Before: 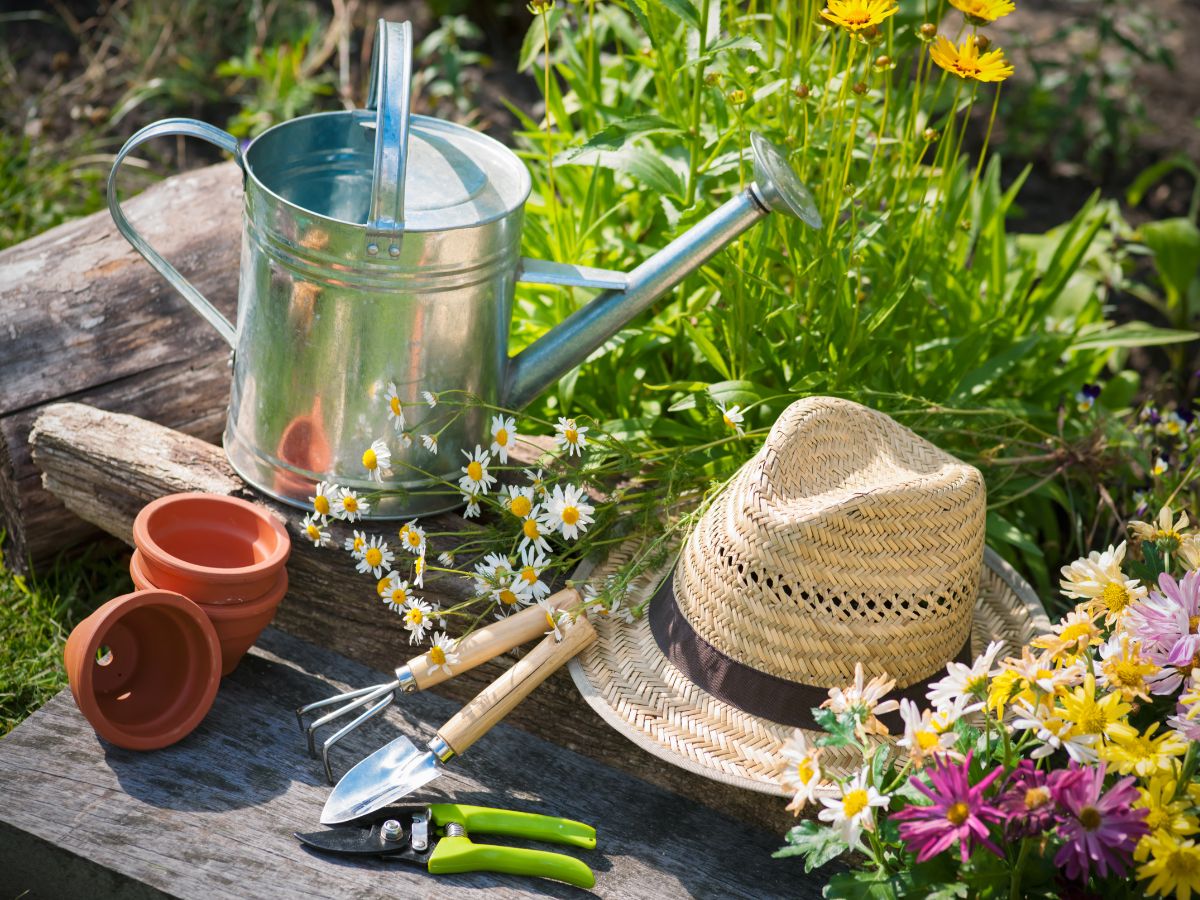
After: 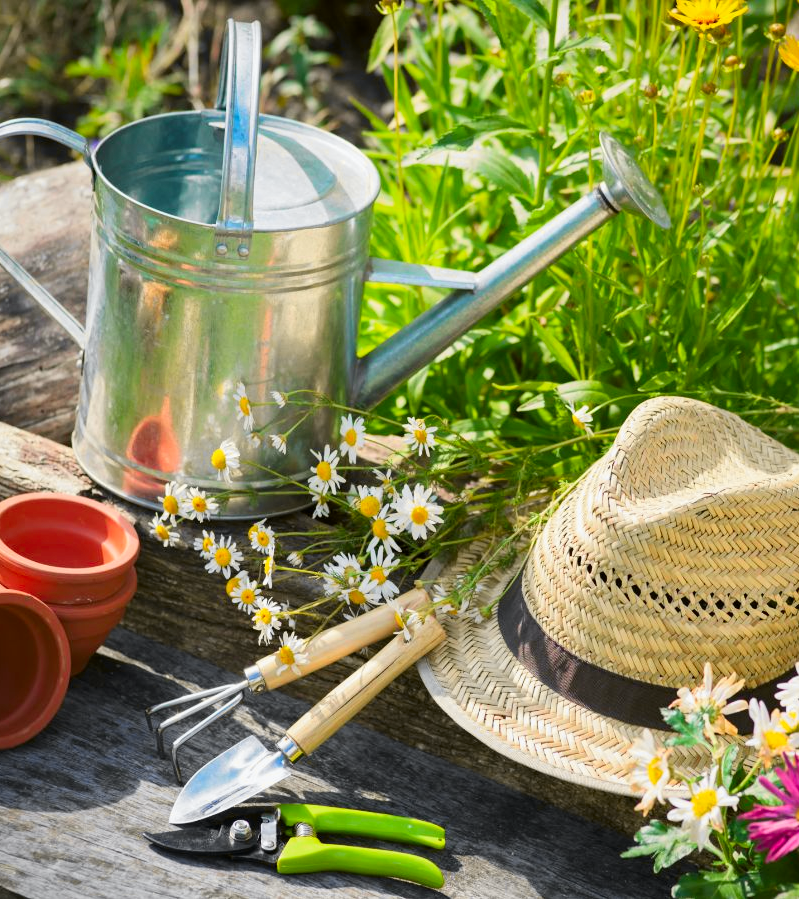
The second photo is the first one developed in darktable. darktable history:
tone curve: curves: ch0 [(0, 0) (0.071, 0.058) (0.266, 0.268) (0.498, 0.542) (0.766, 0.807) (1, 0.983)]; ch1 [(0, 0) (0.346, 0.307) (0.408, 0.387) (0.463, 0.465) (0.482, 0.493) (0.502, 0.499) (0.517, 0.505) (0.55, 0.554) (0.597, 0.61) (0.651, 0.698) (1, 1)]; ch2 [(0, 0) (0.346, 0.34) (0.434, 0.46) (0.485, 0.494) (0.5, 0.498) (0.509, 0.517) (0.526, 0.539) (0.583, 0.603) (0.625, 0.659) (1, 1)], color space Lab, independent channels, preserve colors none
crop and rotate: left 12.648%, right 20.685%
